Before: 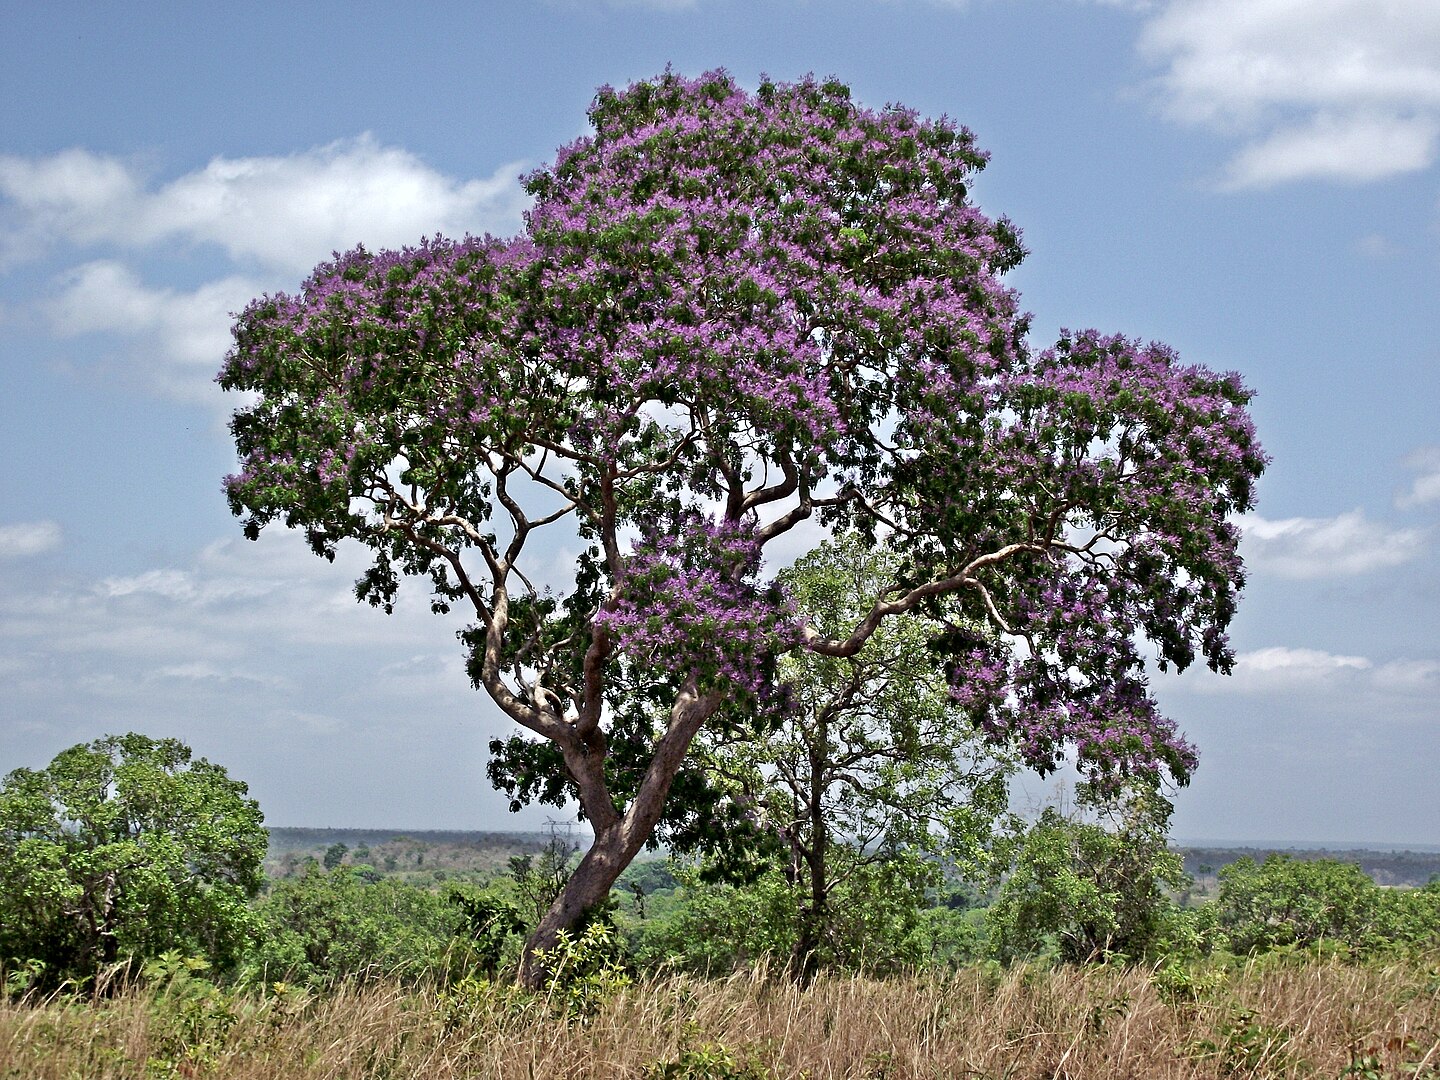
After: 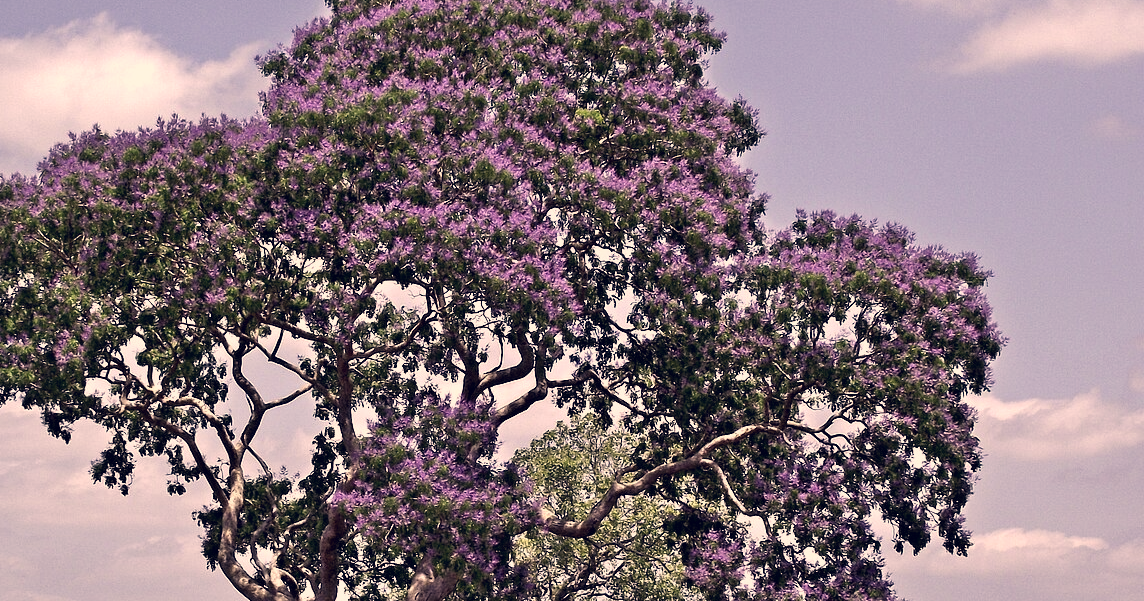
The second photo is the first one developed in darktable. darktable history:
white balance: red 0.983, blue 1.036
crop: left 18.38%, top 11.092%, right 2.134%, bottom 33.217%
color correction: highlights a* 19.59, highlights b* 27.49, shadows a* 3.46, shadows b* -17.28, saturation 0.73
